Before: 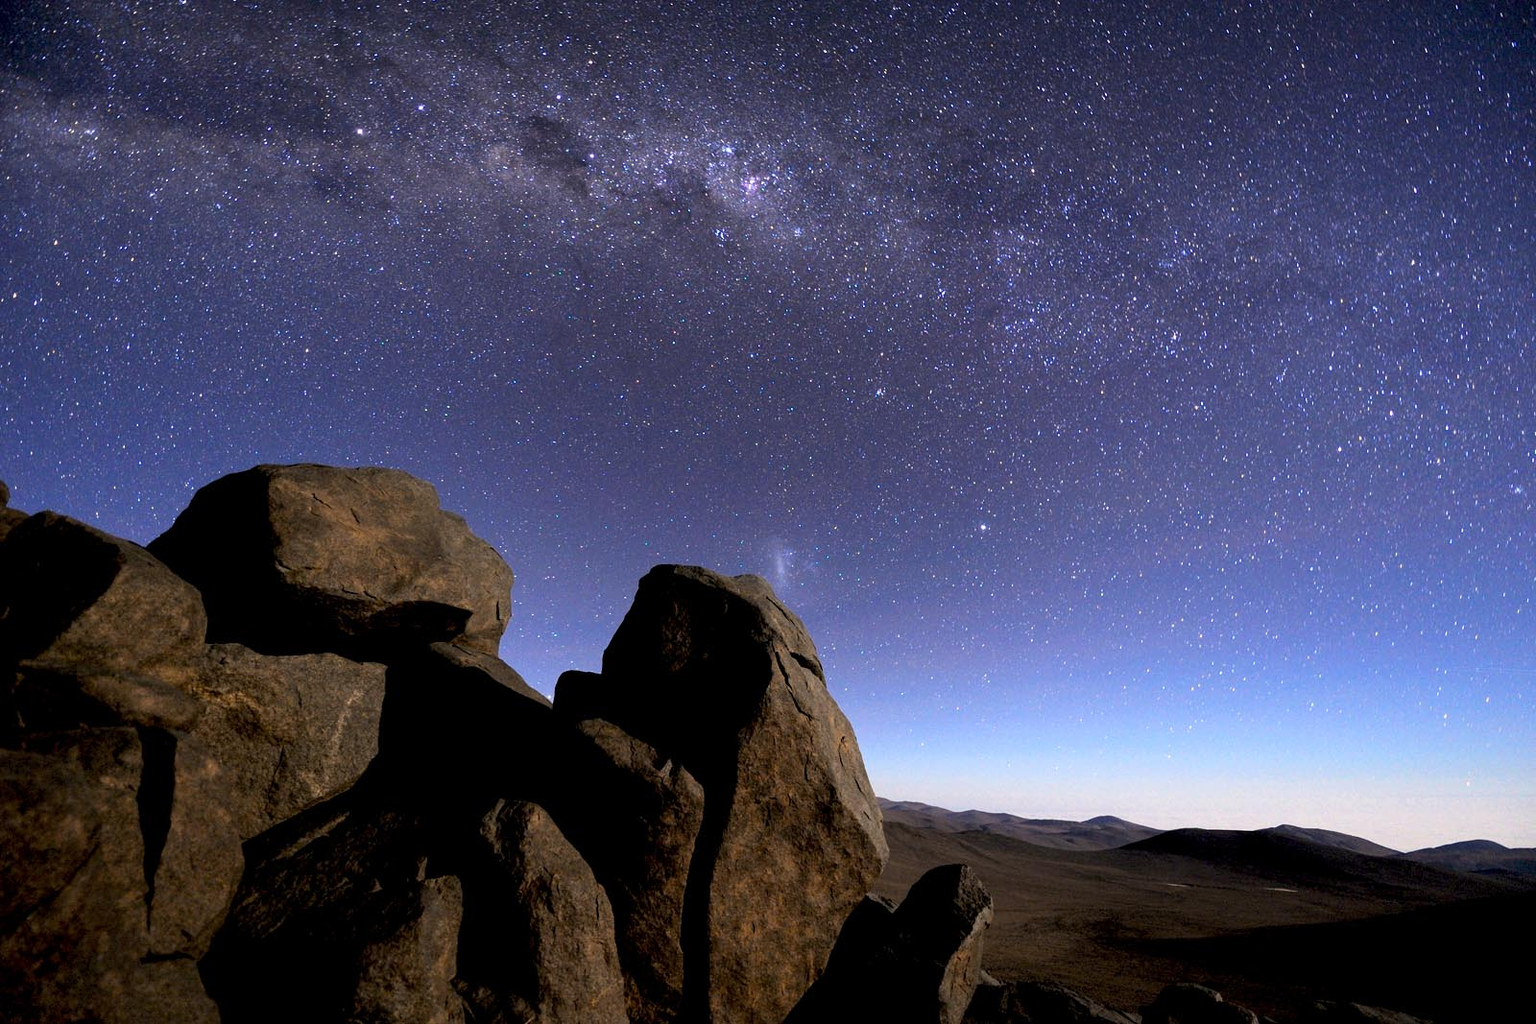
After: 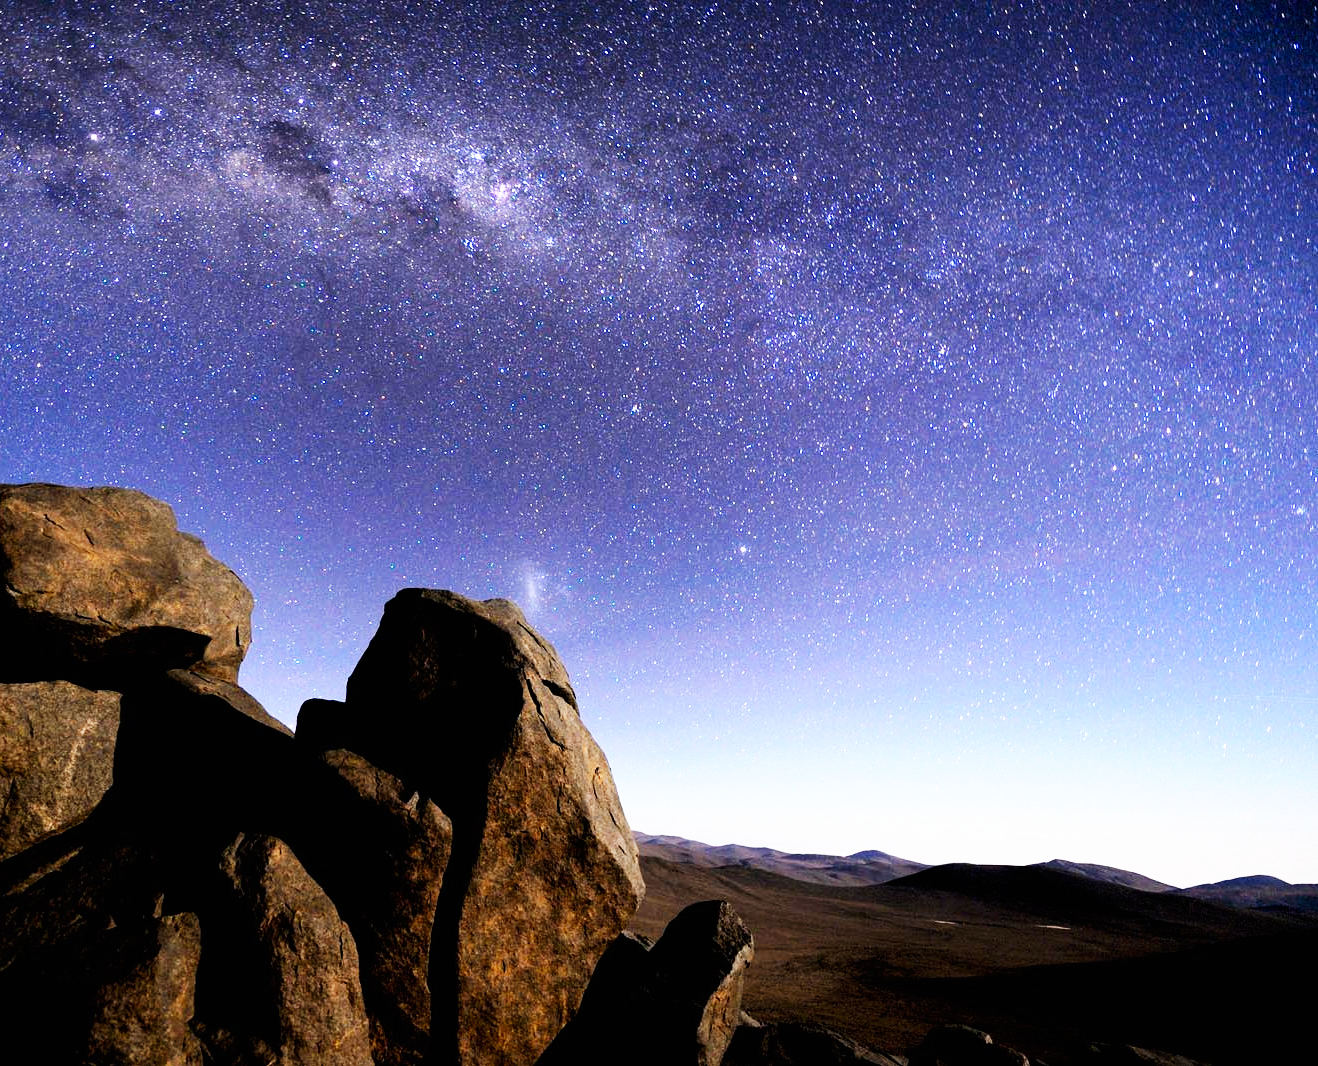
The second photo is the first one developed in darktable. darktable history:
base curve: curves: ch0 [(0, 0) (0.007, 0.004) (0.027, 0.03) (0.046, 0.07) (0.207, 0.54) (0.442, 0.872) (0.673, 0.972) (1, 1)], preserve colors none
crop: left 17.582%, bottom 0.031%
